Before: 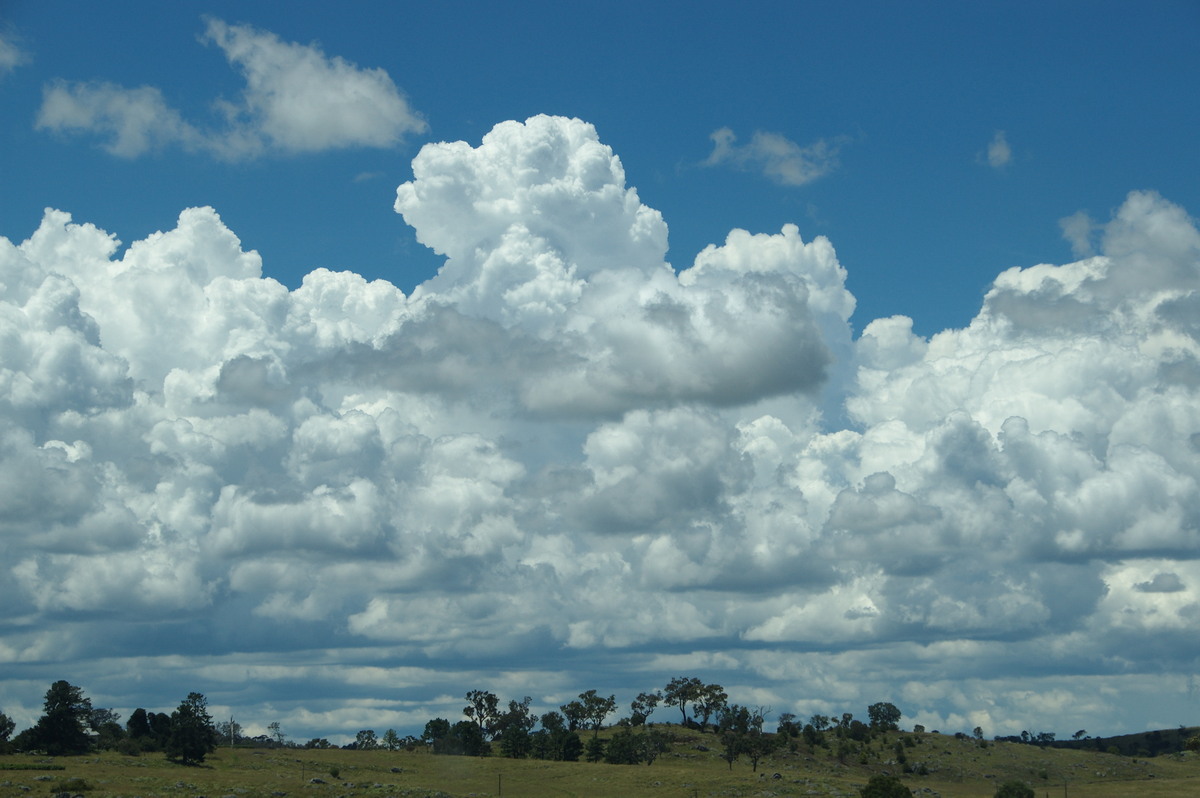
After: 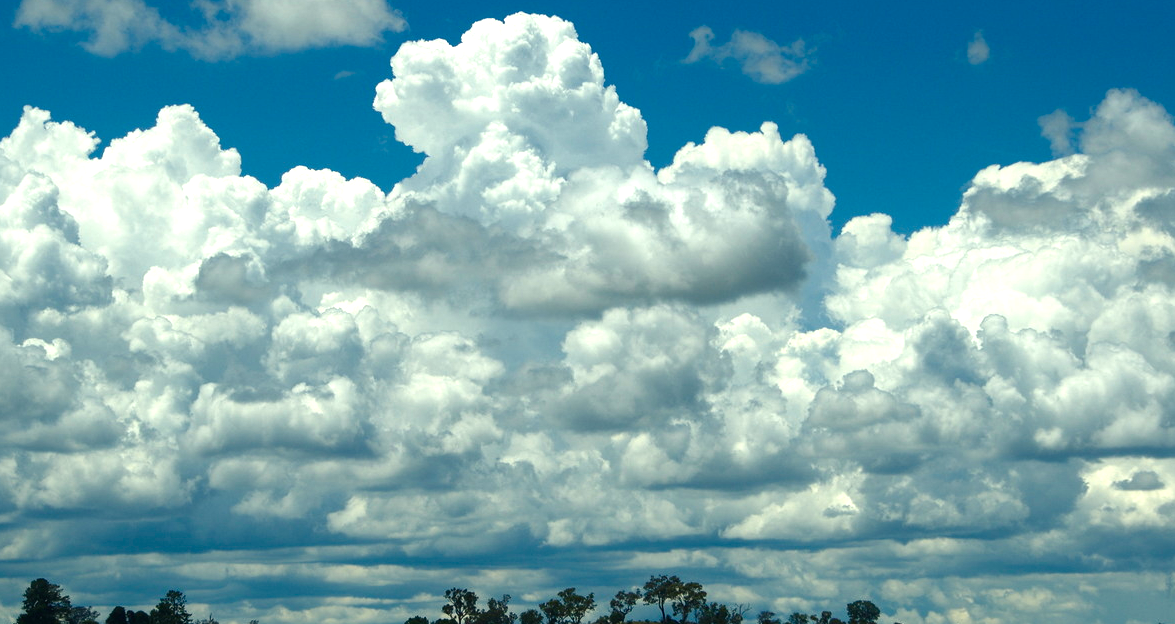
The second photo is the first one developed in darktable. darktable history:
crop and rotate: left 1.799%, top 12.841%, right 0.274%, bottom 8.858%
color balance rgb: highlights gain › chroma 3.042%, highlights gain › hue 76.69°, perceptual saturation grading › global saturation 20%, perceptual saturation grading › highlights -14.098%, perceptual saturation grading › shadows 49.798%, perceptual brilliance grading › global brilliance 20.288%, perceptual brilliance grading › shadows -40.334%, global vibrance 20%
